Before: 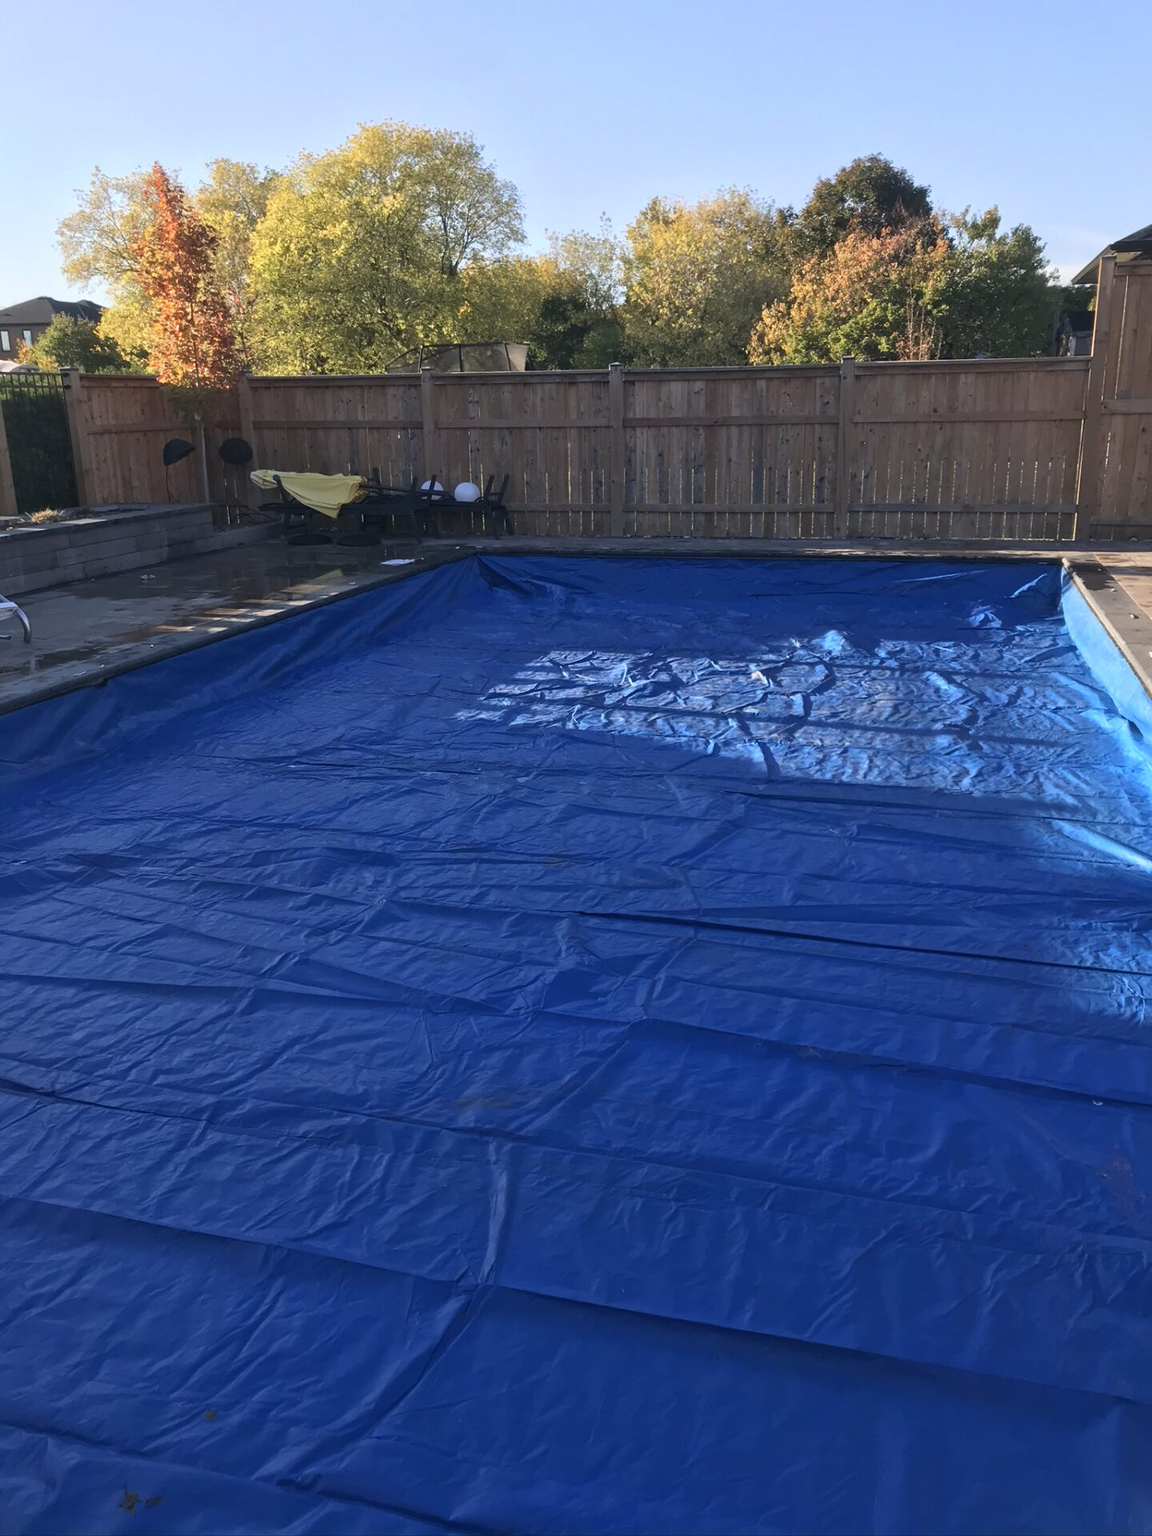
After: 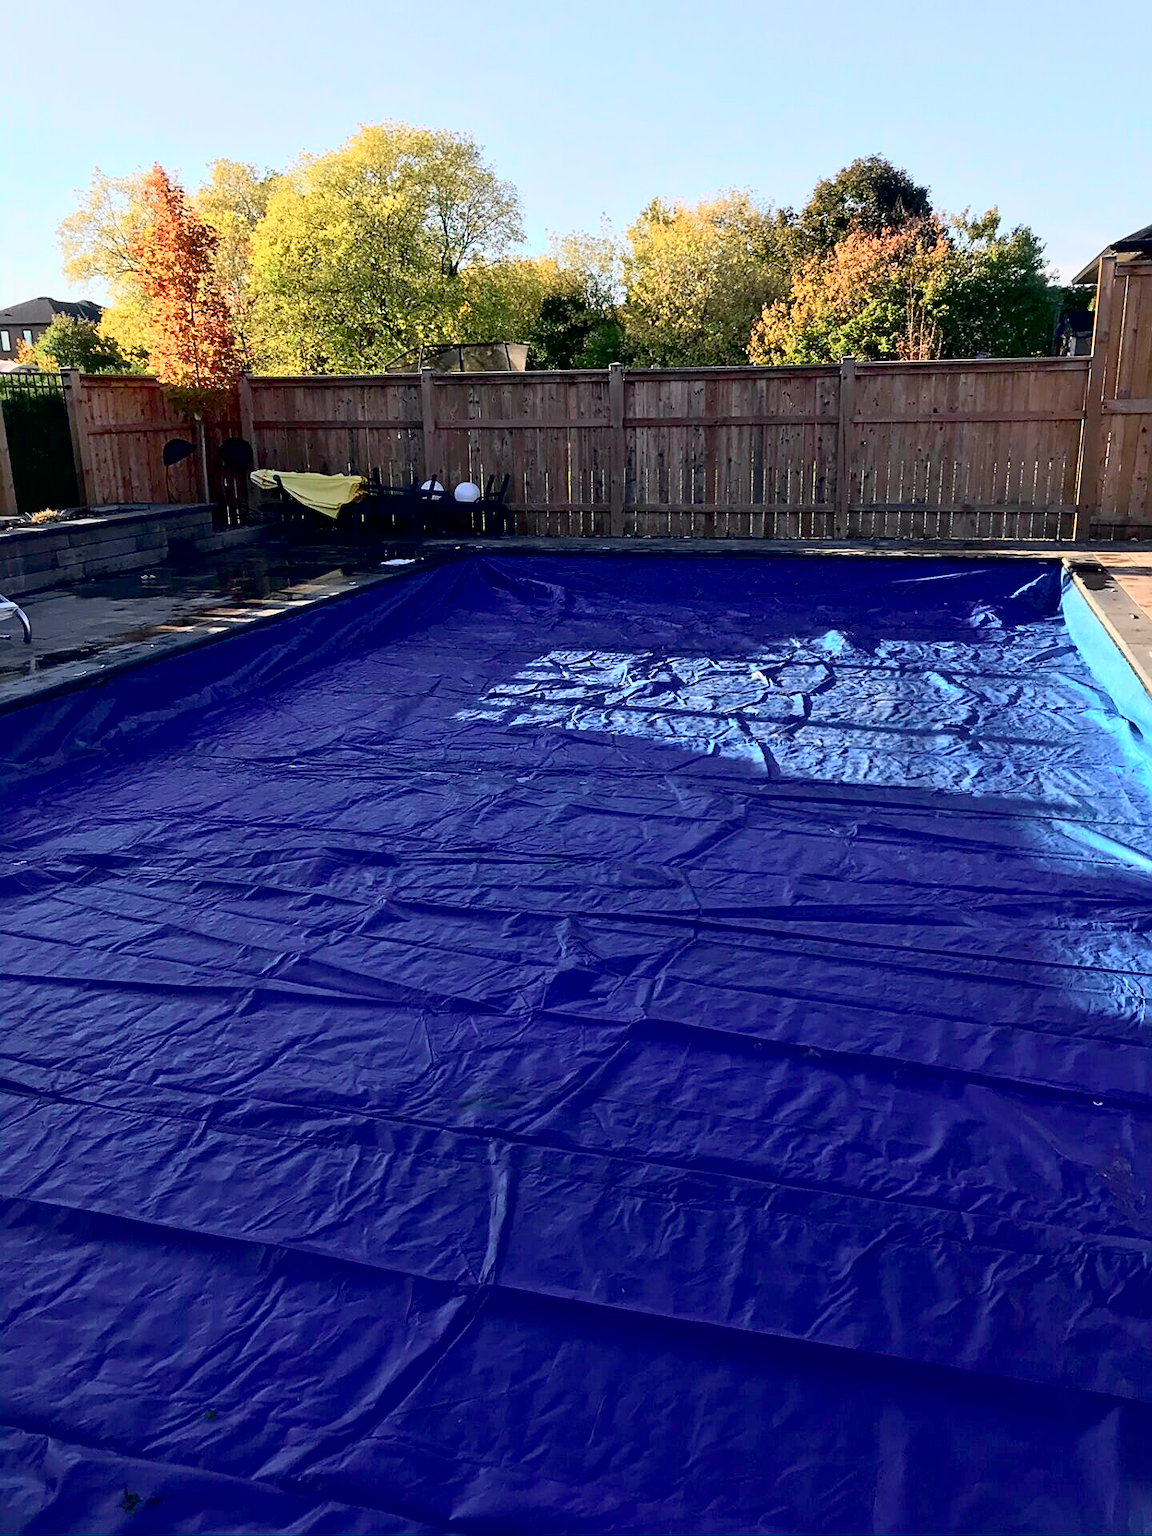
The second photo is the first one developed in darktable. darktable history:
sharpen: on, module defaults
exposure: black level correction 0.025, exposure 0.182 EV, compensate highlight preservation false
tone curve: curves: ch0 [(0, 0) (0.131, 0.116) (0.316, 0.345) (0.501, 0.584) (0.629, 0.732) (0.812, 0.888) (1, 0.974)]; ch1 [(0, 0) (0.366, 0.367) (0.475, 0.453) (0.494, 0.497) (0.504, 0.503) (0.553, 0.584) (1, 1)]; ch2 [(0, 0) (0.333, 0.346) (0.375, 0.375) (0.424, 0.43) (0.476, 0.492) (0.502, 0.501) (0.533, 0.556) (0.566, 0.599) (0.614, 0.653) (1, 1)], color space Lab, independent channels, preserve colors none
